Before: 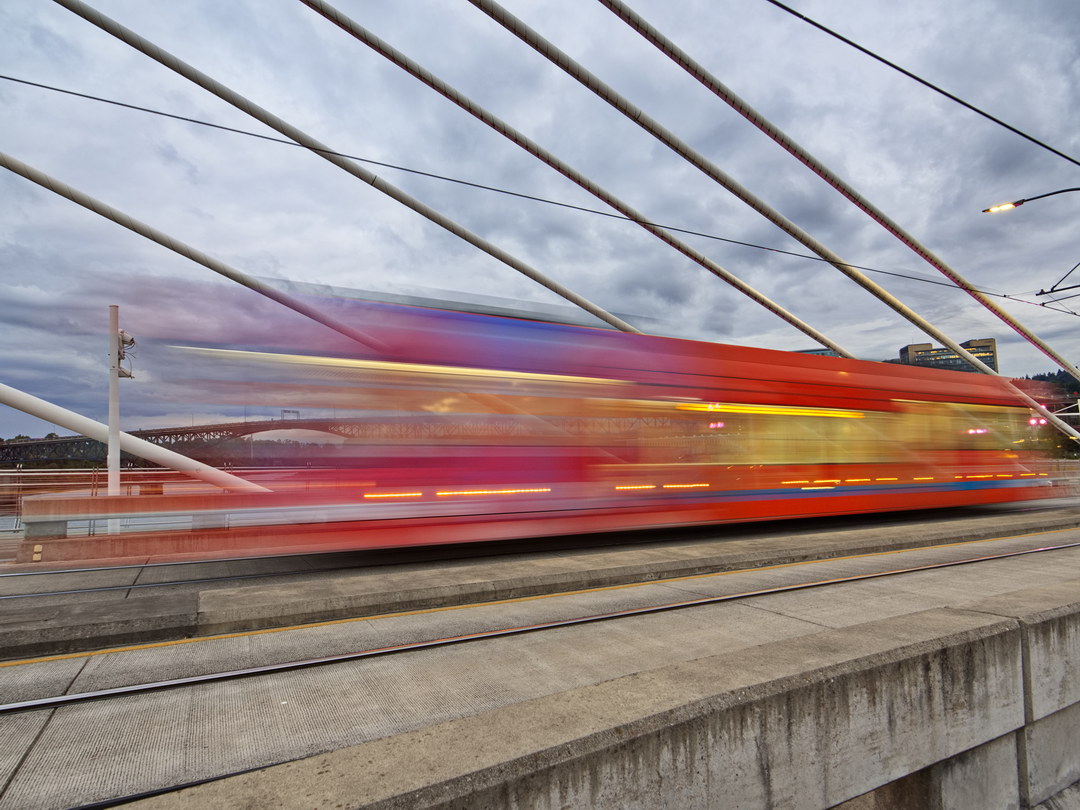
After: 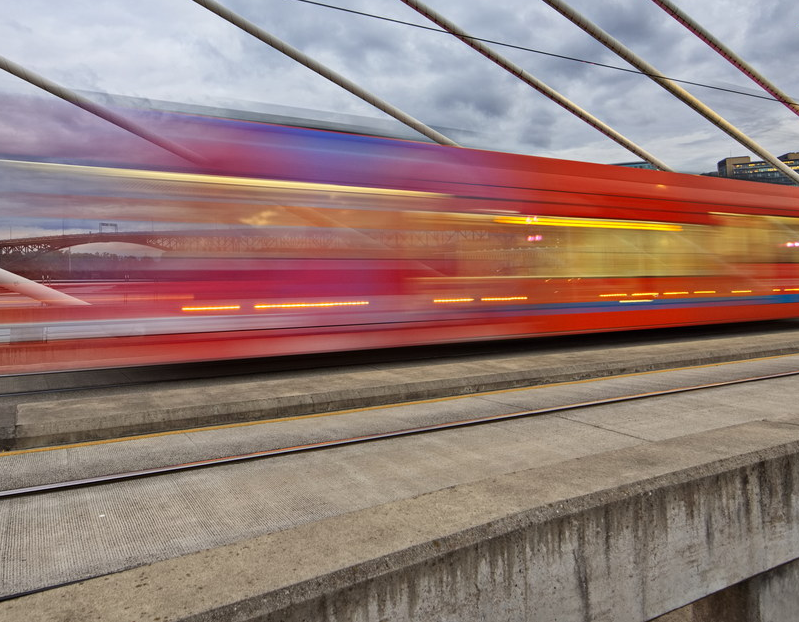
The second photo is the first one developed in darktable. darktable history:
crop: left 16.856%, top 23.187%, right 9.097%
